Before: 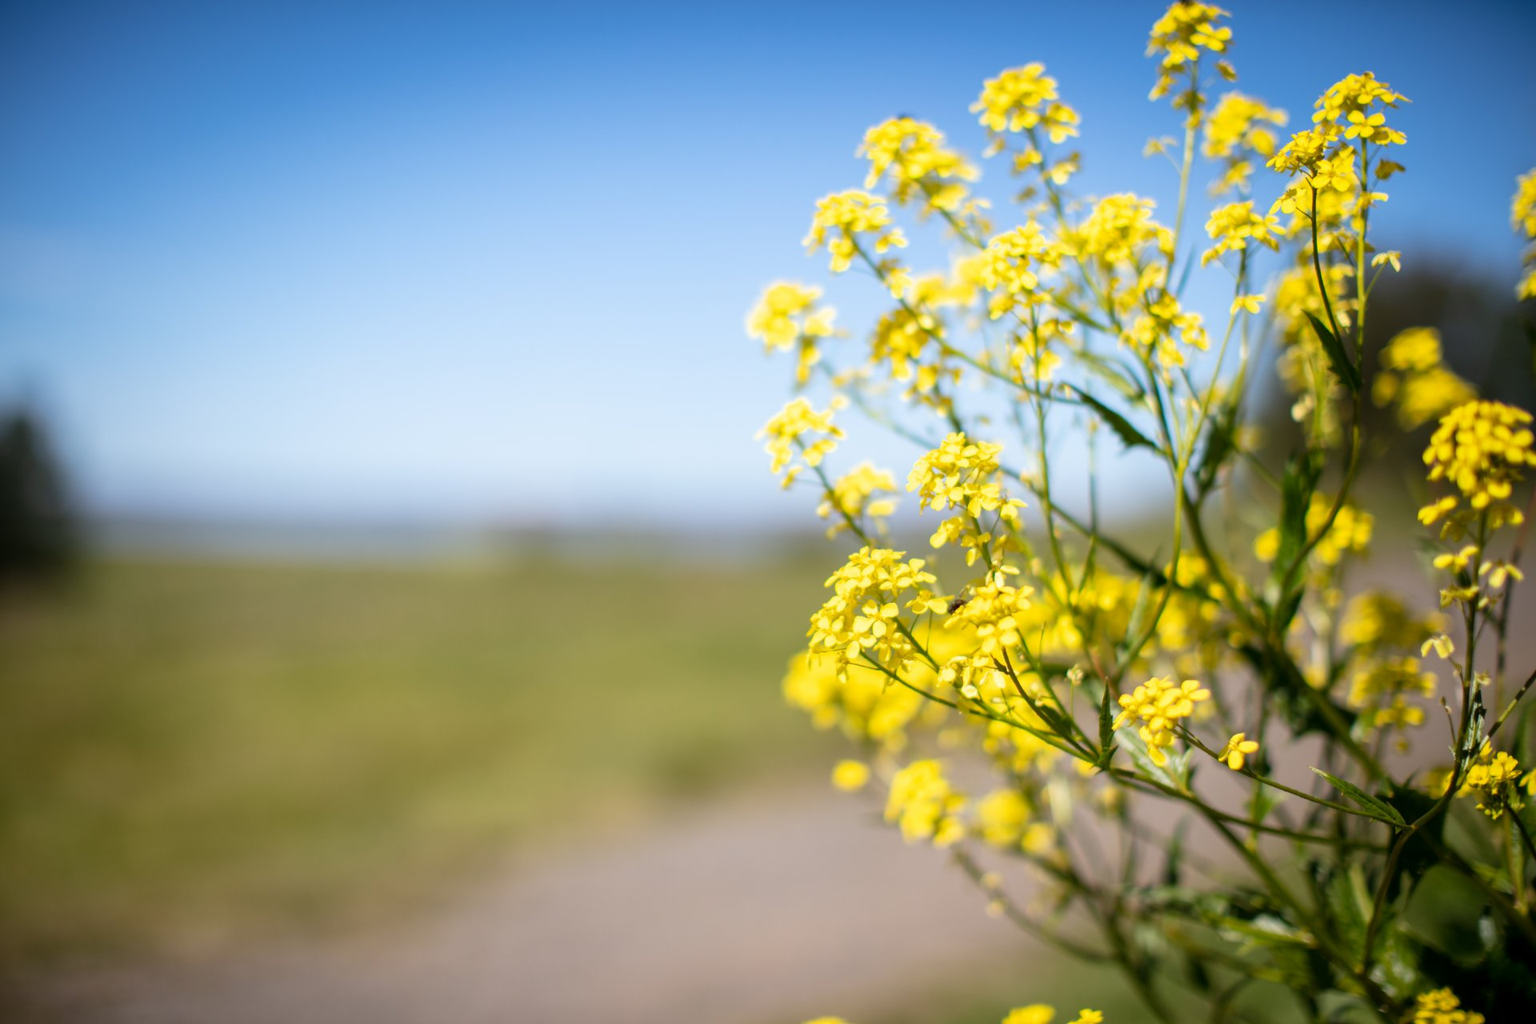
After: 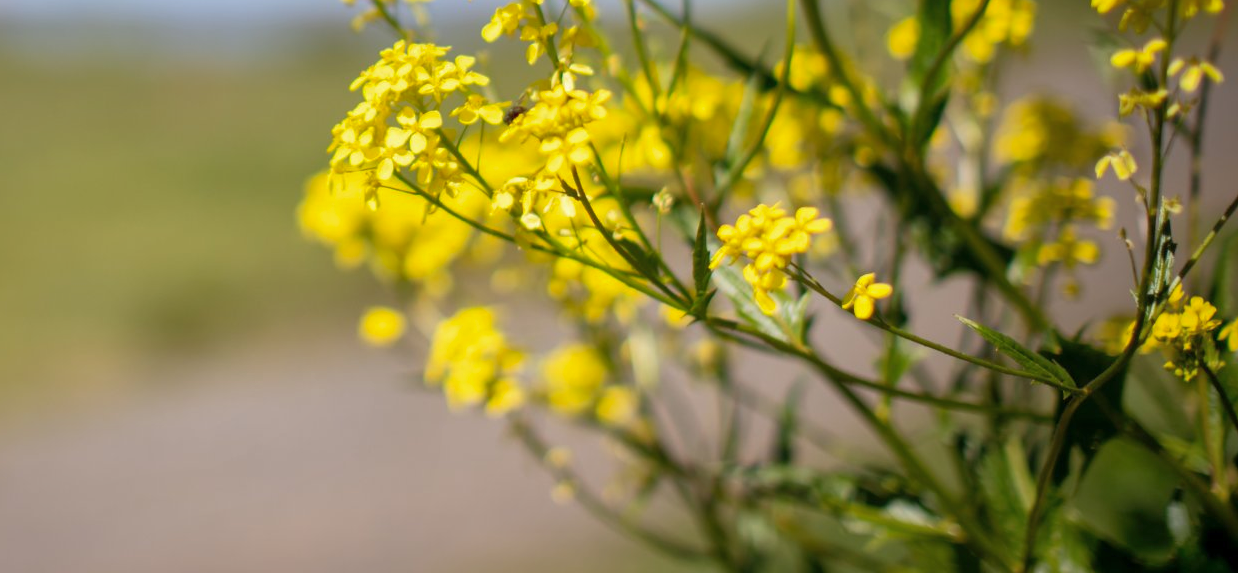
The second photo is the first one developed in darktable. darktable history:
shadows and highlights: on, module defaults
crop and rotate: left 35.509%, top 50.238%, bottom 4.934%
